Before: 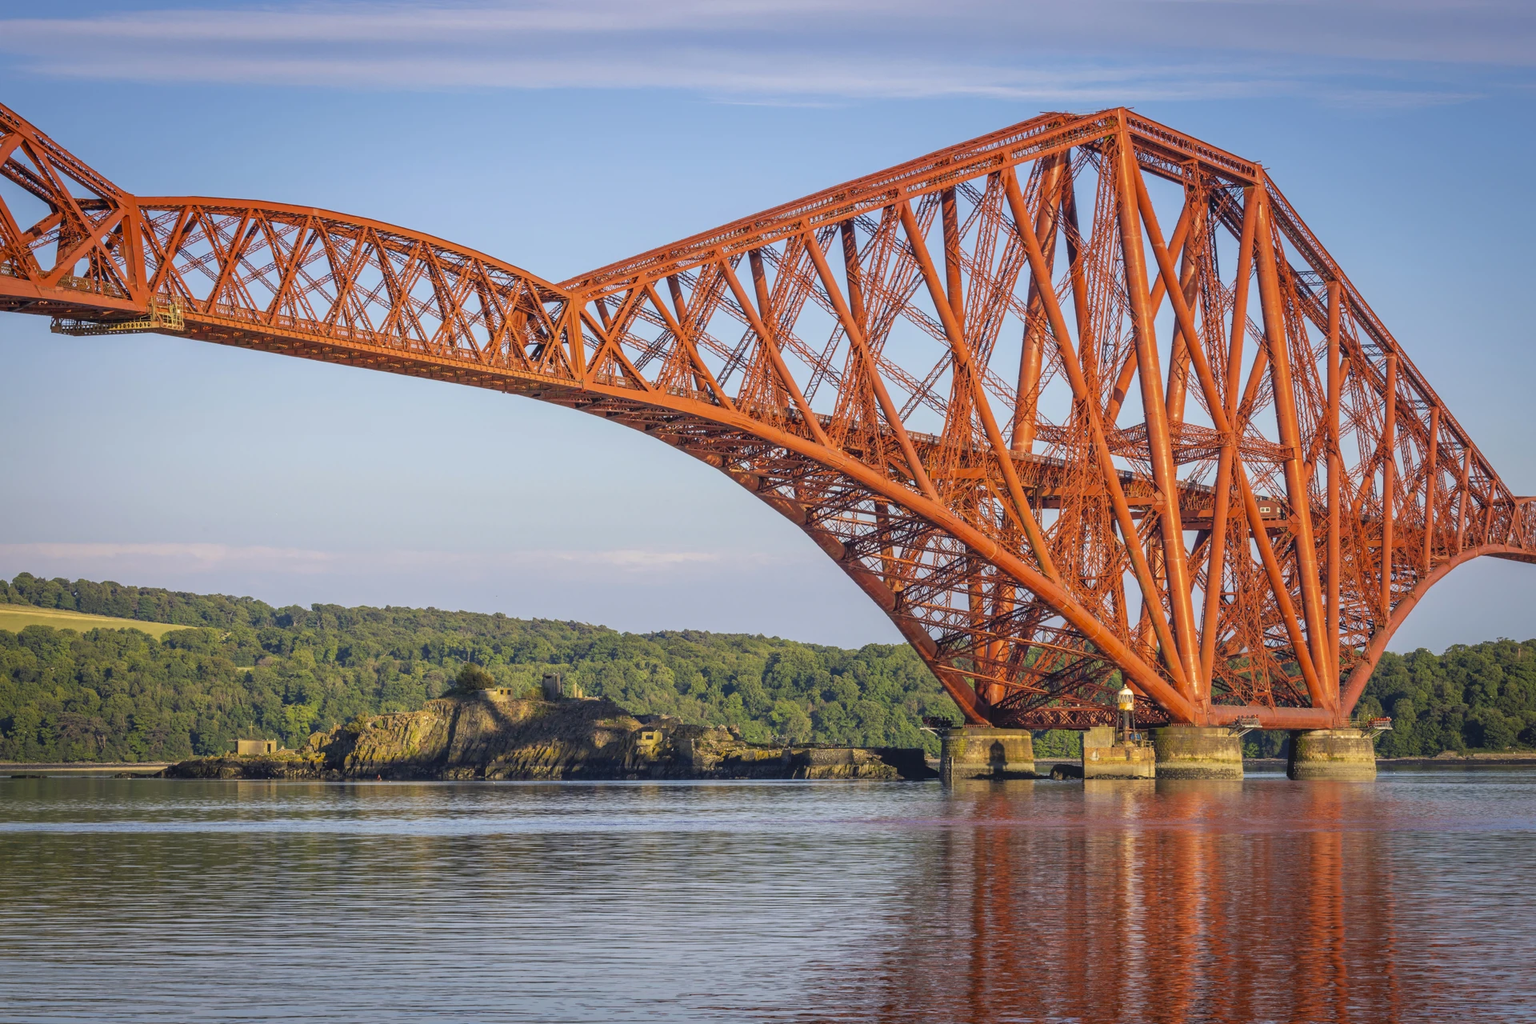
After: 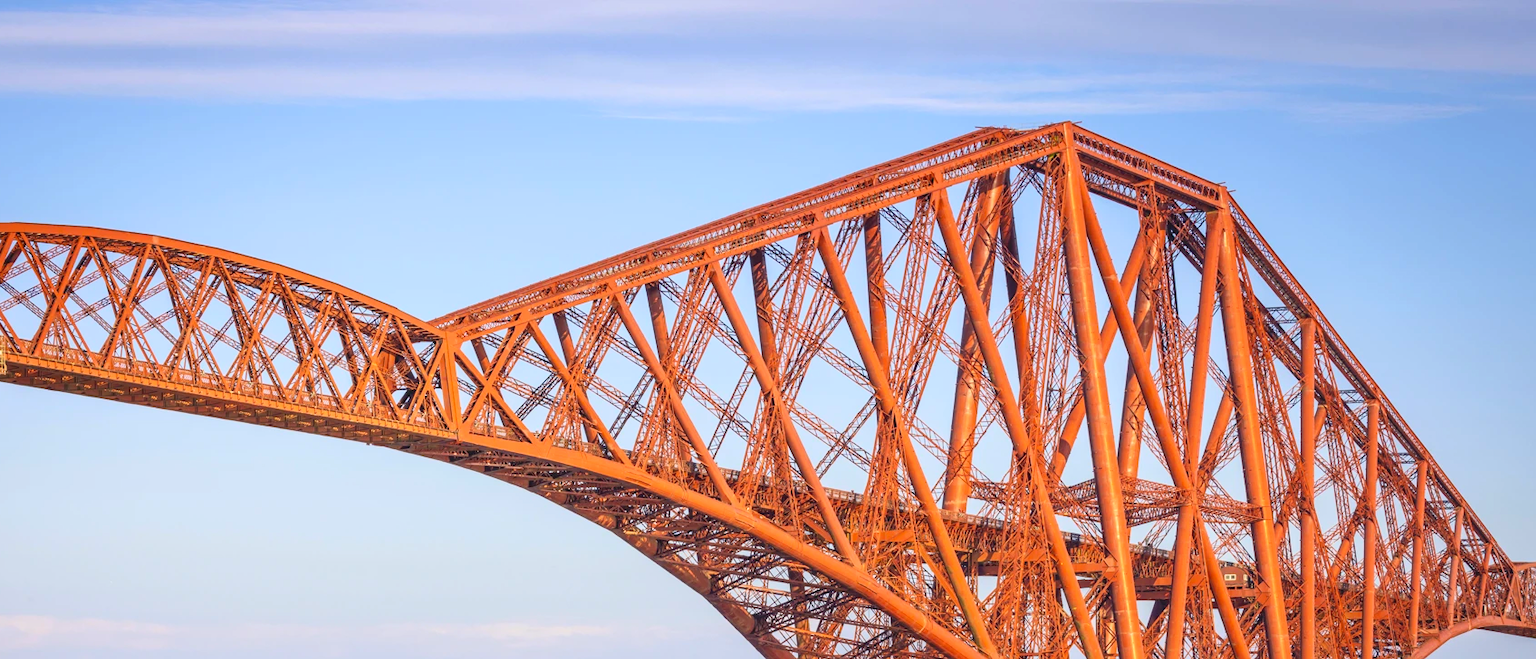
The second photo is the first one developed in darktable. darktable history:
crop and rotate: left 11.622%, bottom 43.104%
tone equalizer: on, module defaults
contrast brightness saturation: contrast 0.204, brightness 0.168, saturation 0.227
